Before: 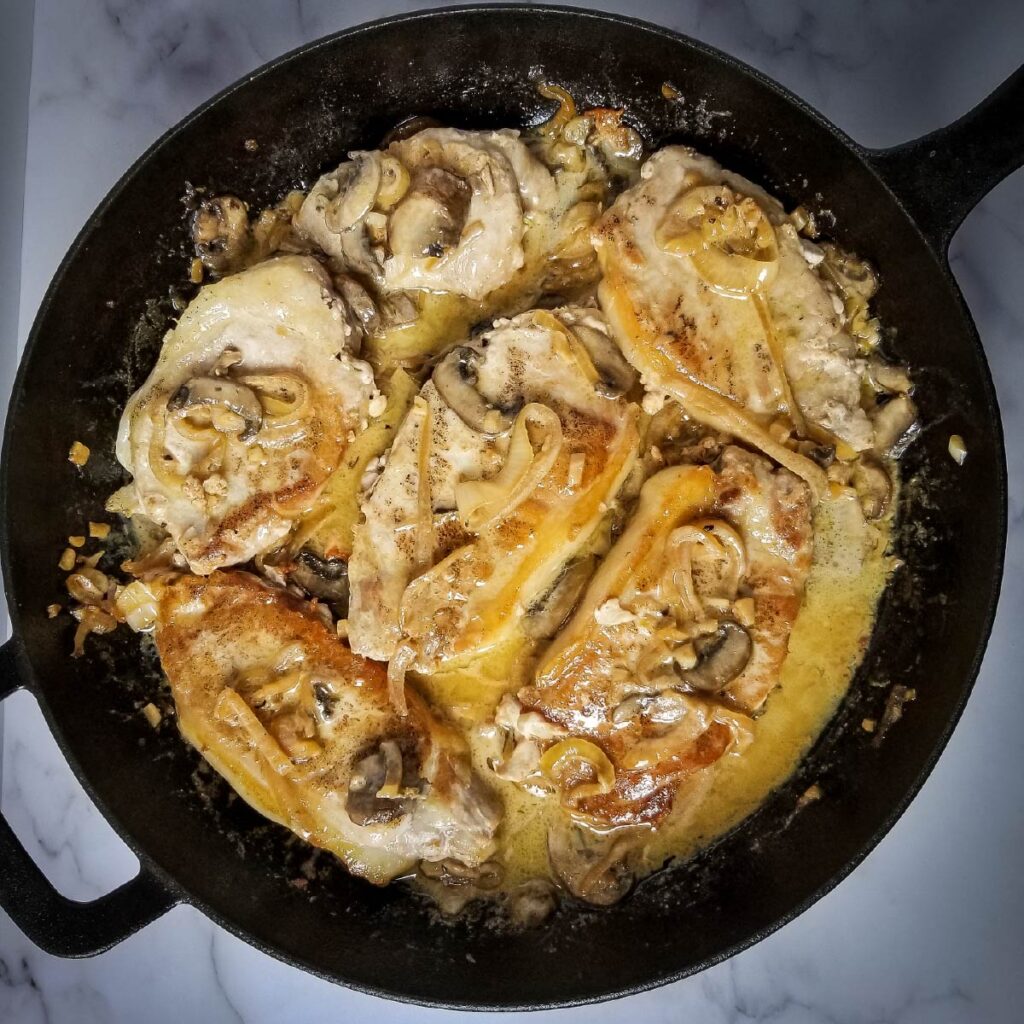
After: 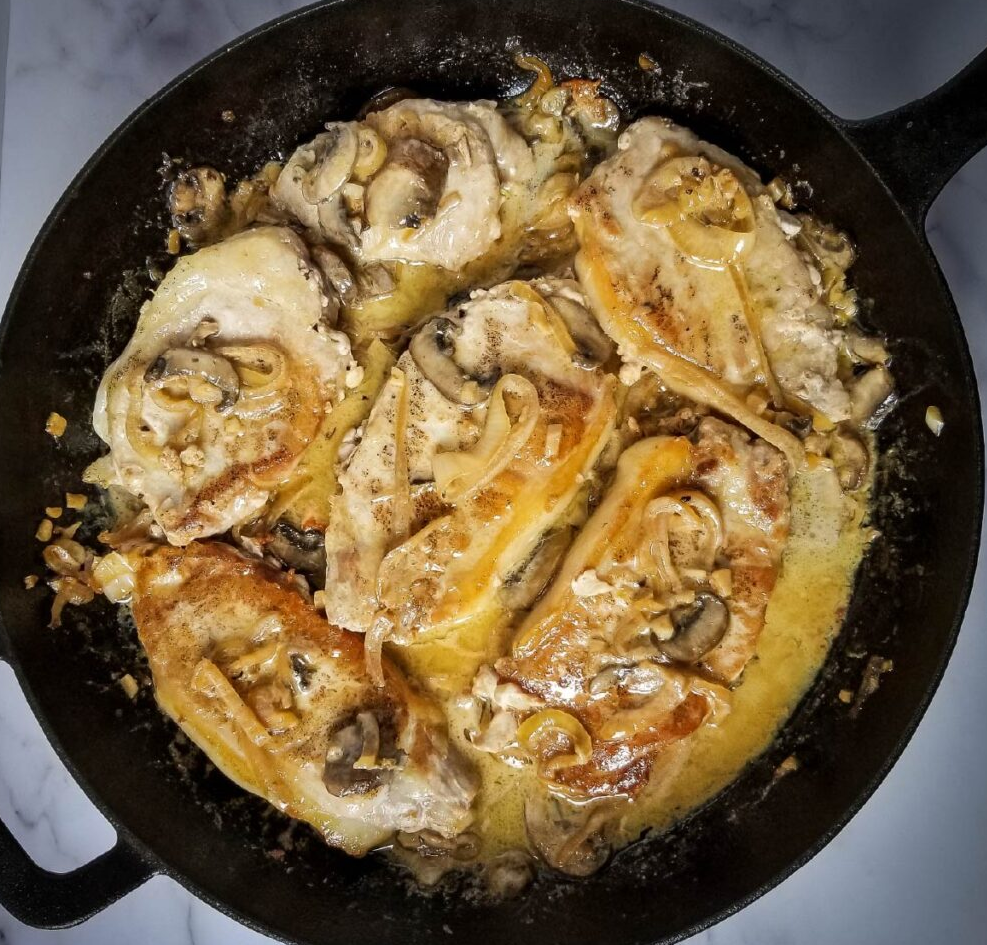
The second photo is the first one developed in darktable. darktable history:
crop: left 2.342%, top 2.879%, right 1.23%, bottom 4.833%
